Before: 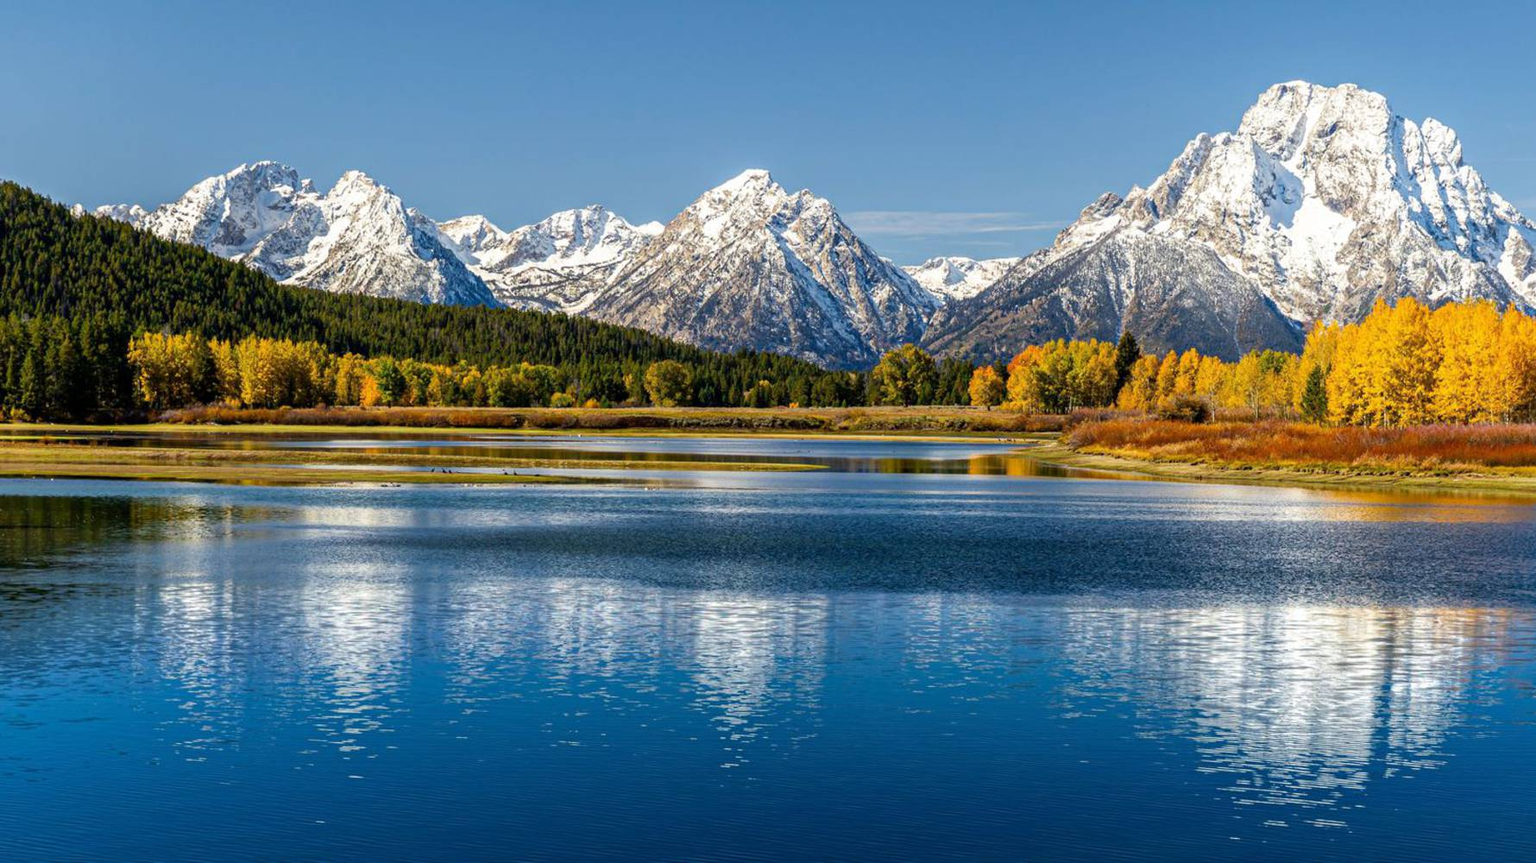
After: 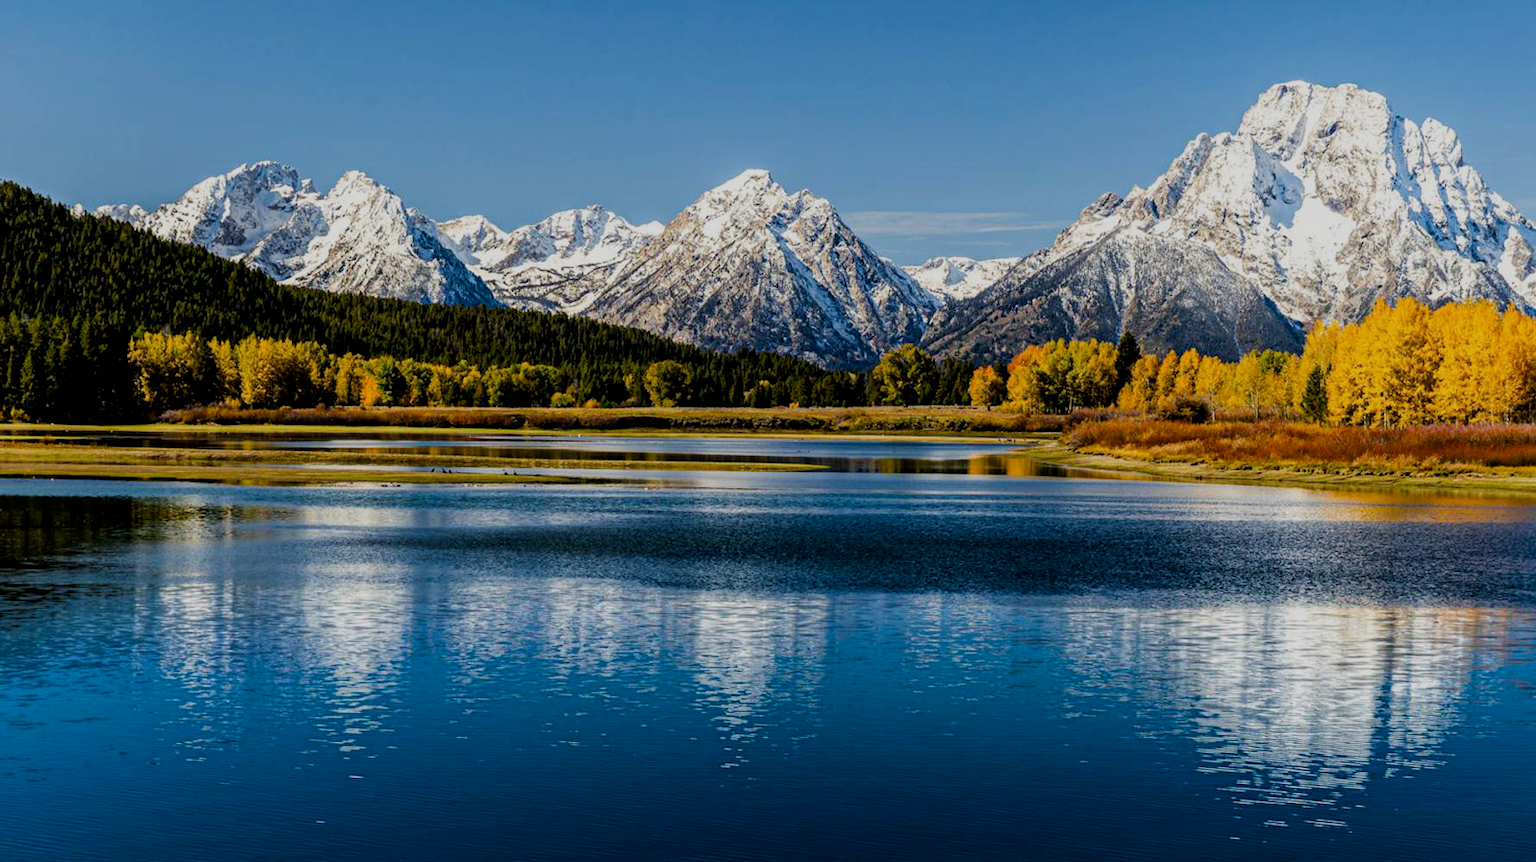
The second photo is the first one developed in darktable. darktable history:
exposure: exposure -0.413 EV, compensate highlight preservation false
filmic rgb: black relative exposure -5.11 EV, white relative exposure 3.54 EV, hardness 3.18, contrast 1.183, highlights saturation mix -49.51%
color balance rgb: linear chroma grading › shadows 31.657%, linear chroma grading › global chroma -2.402%, linear chroma grading › mid-tones 3.983%, perceptual saturation grading › global saturation -0.139%
